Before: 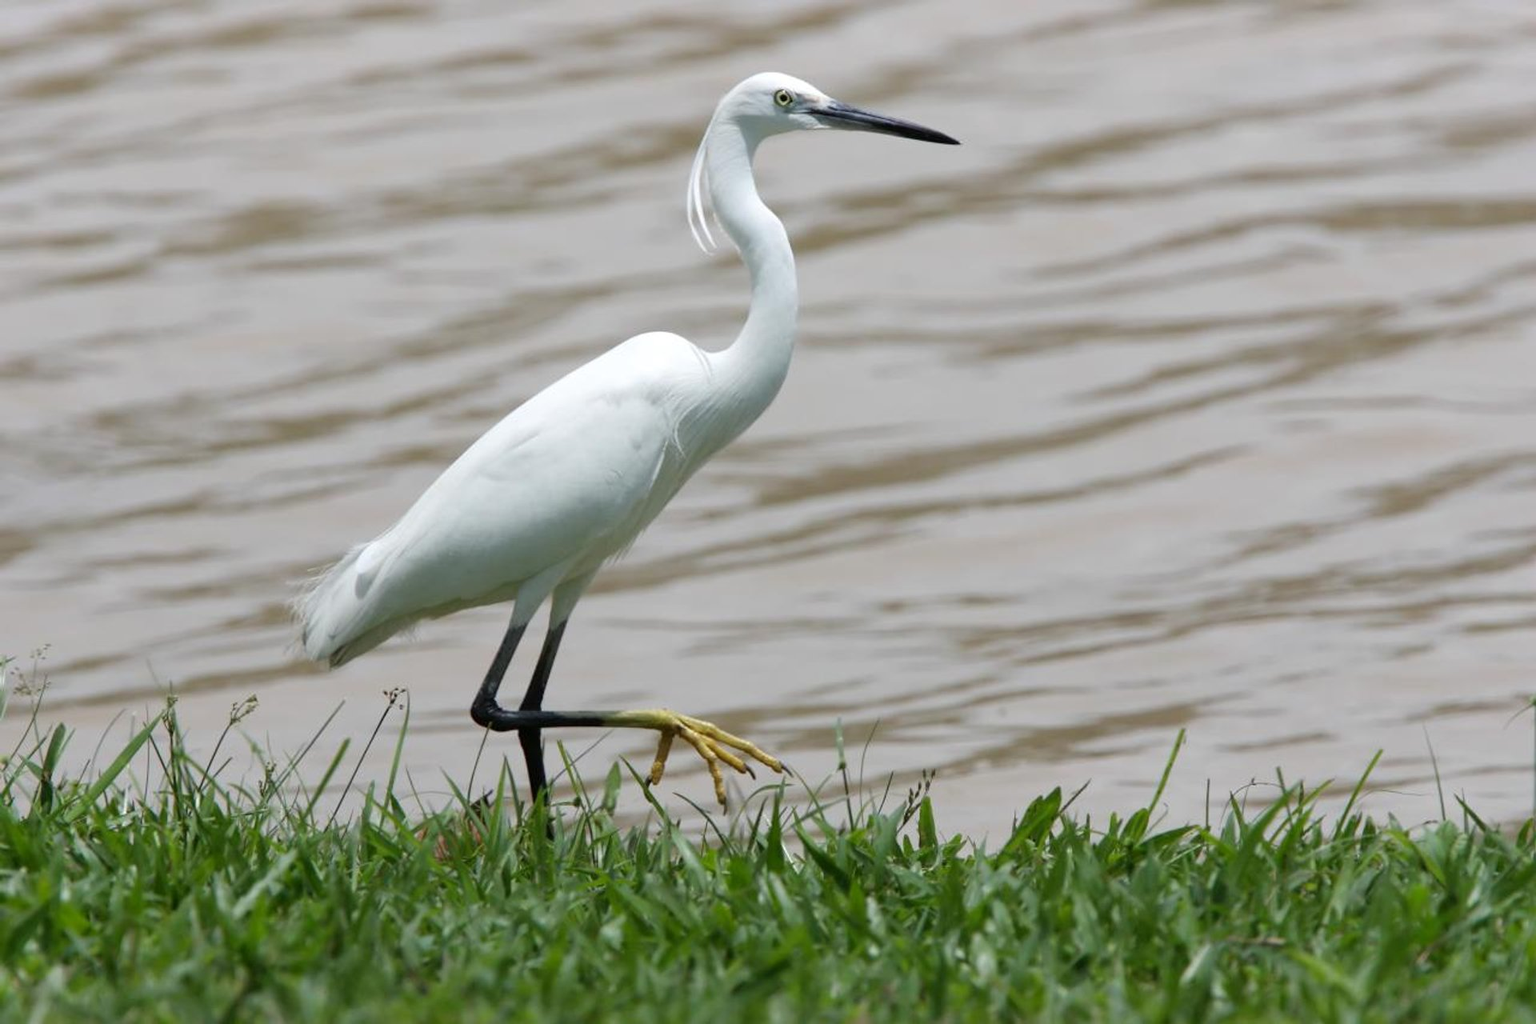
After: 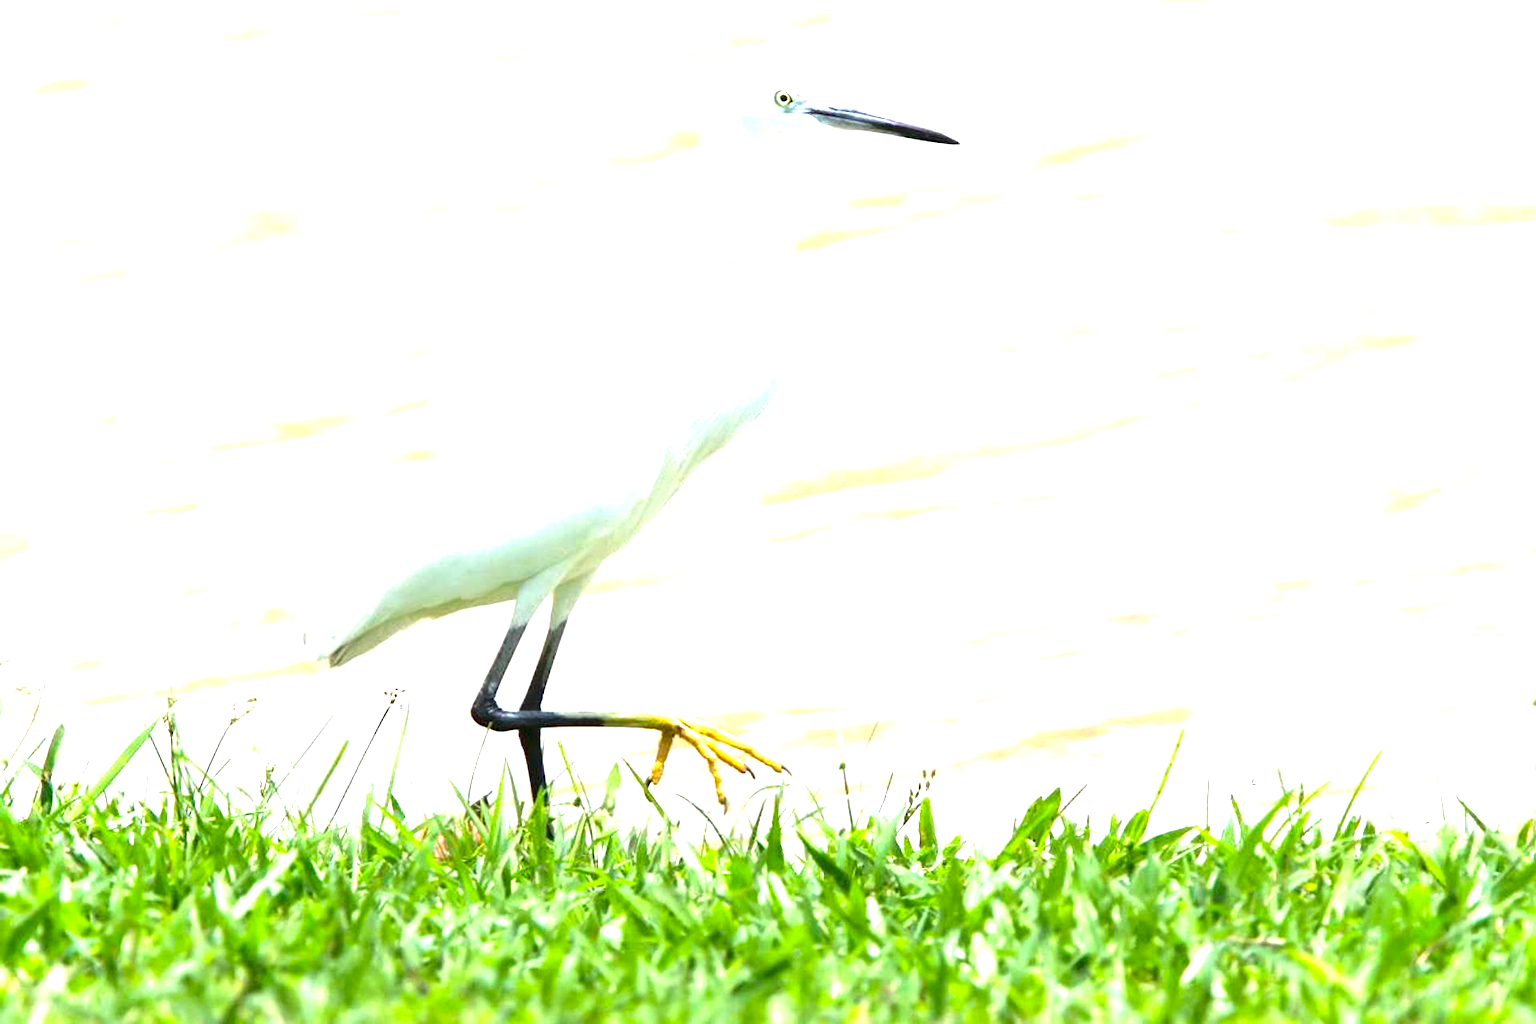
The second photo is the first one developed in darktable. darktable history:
exposure: black level correction 0, exposure 0.951 EV, compensate highlight preservation false
color balance rgb: perceptual saturation grading › global saturation 10.56%, global vibrance 20%
levels: levels [0, 0.374, 0.749]
base curve: curves: ch0 [(0, 0) (0.088, 0.125) (0.176, 0.251) (0.354, 0.501) (0.613, 0.749) (1, 0.877)], exposure shift 0.01, preserve colors none
